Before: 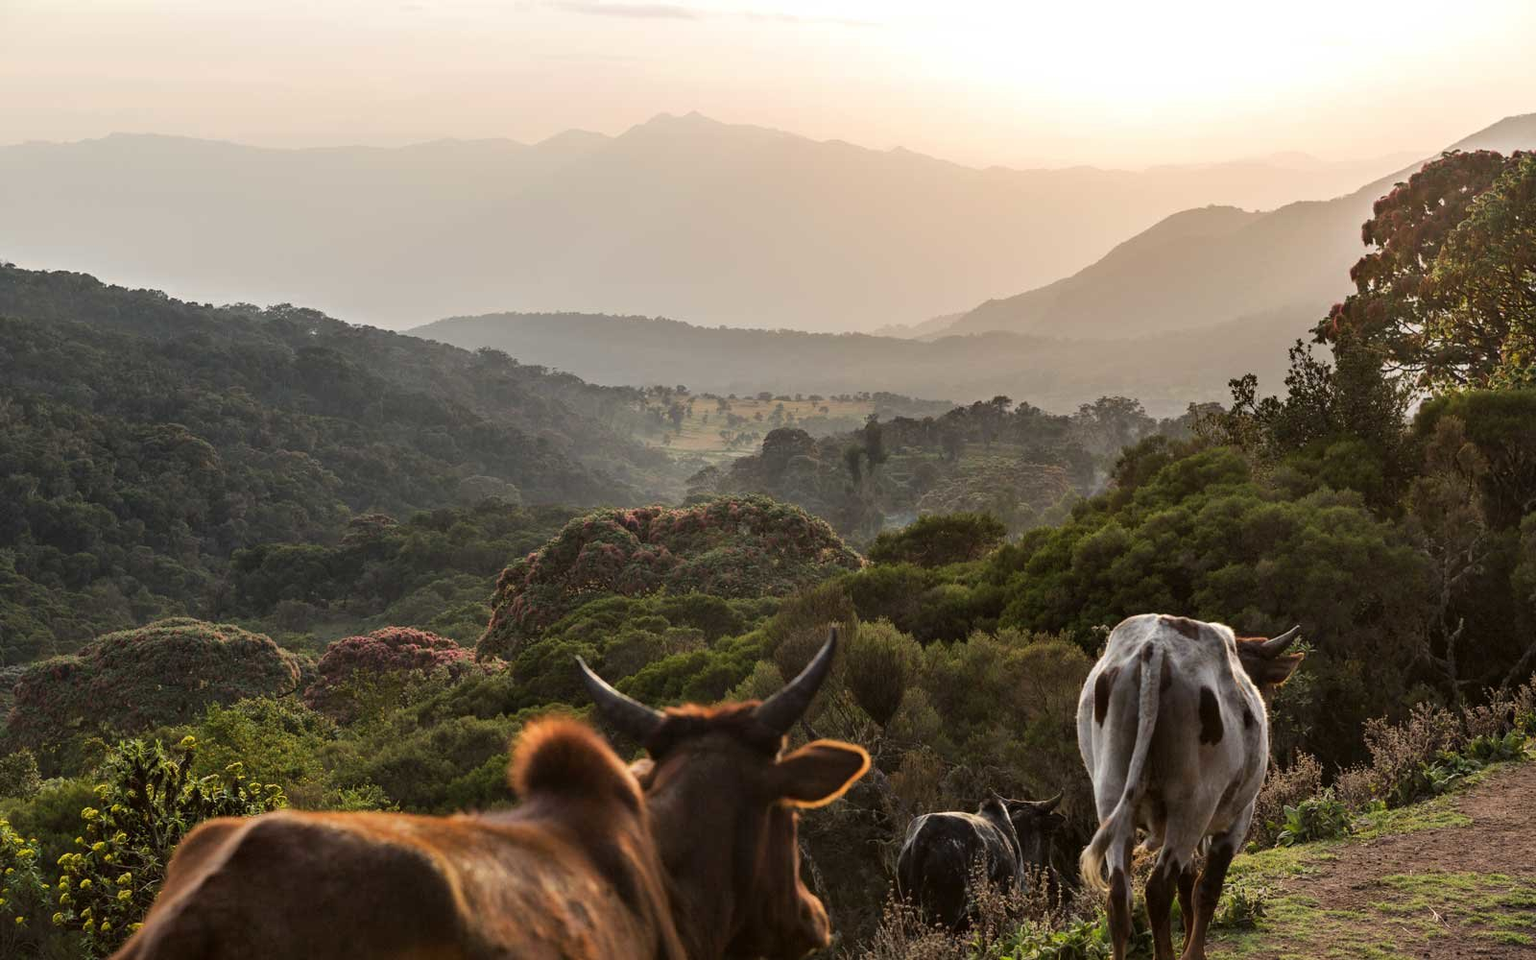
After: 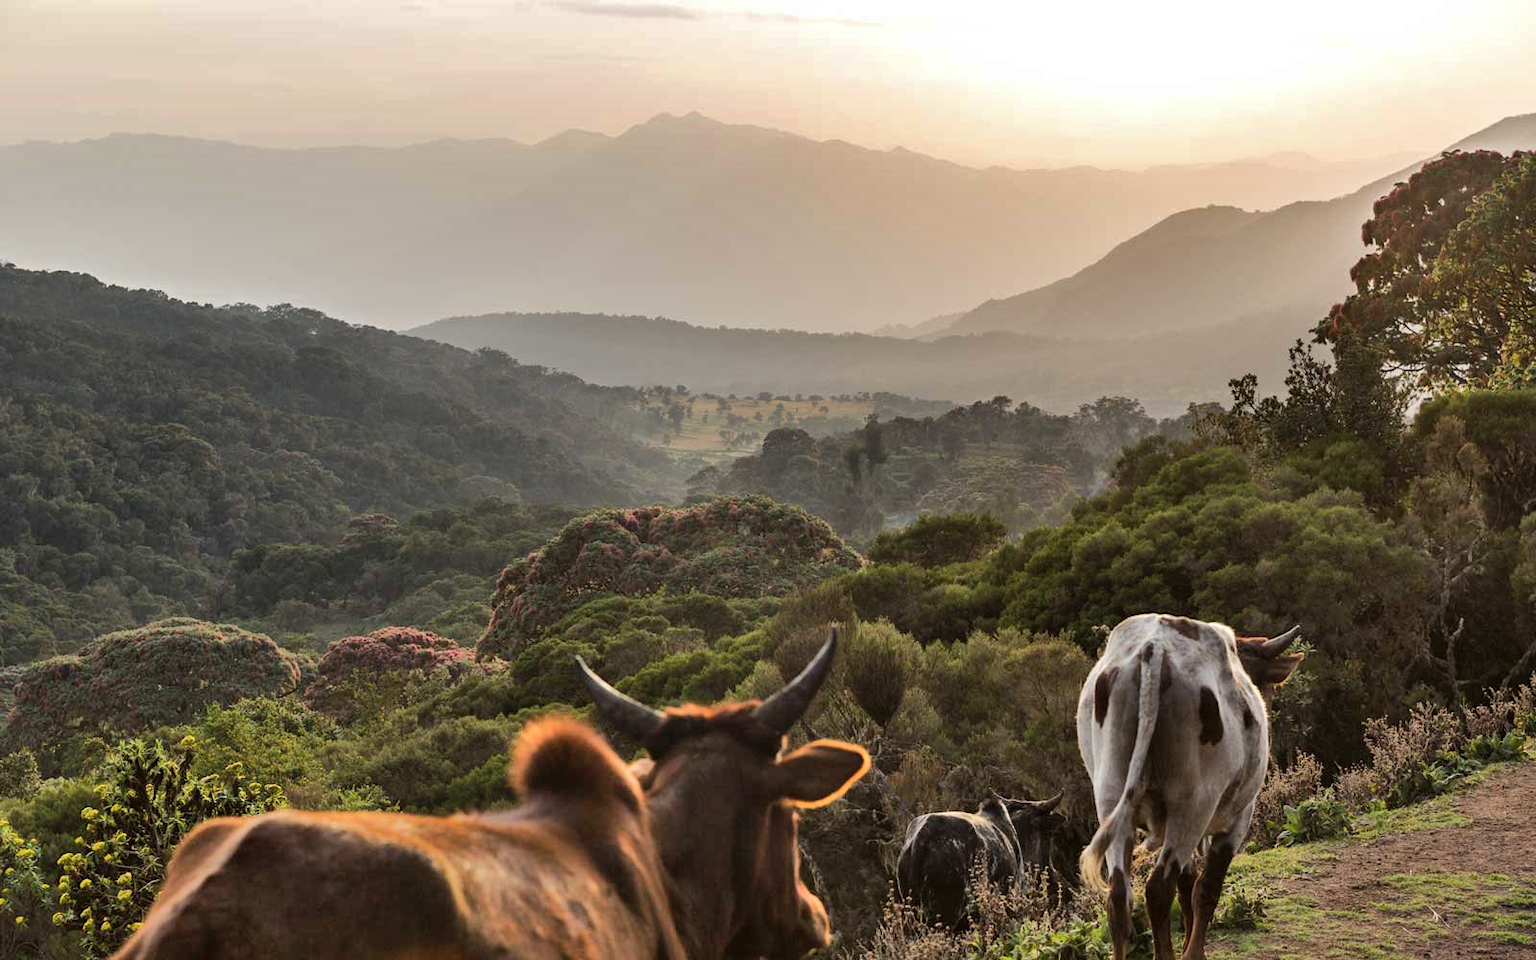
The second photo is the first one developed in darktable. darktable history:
shadows and highlights: shadows 53.23, soften with gaussian
